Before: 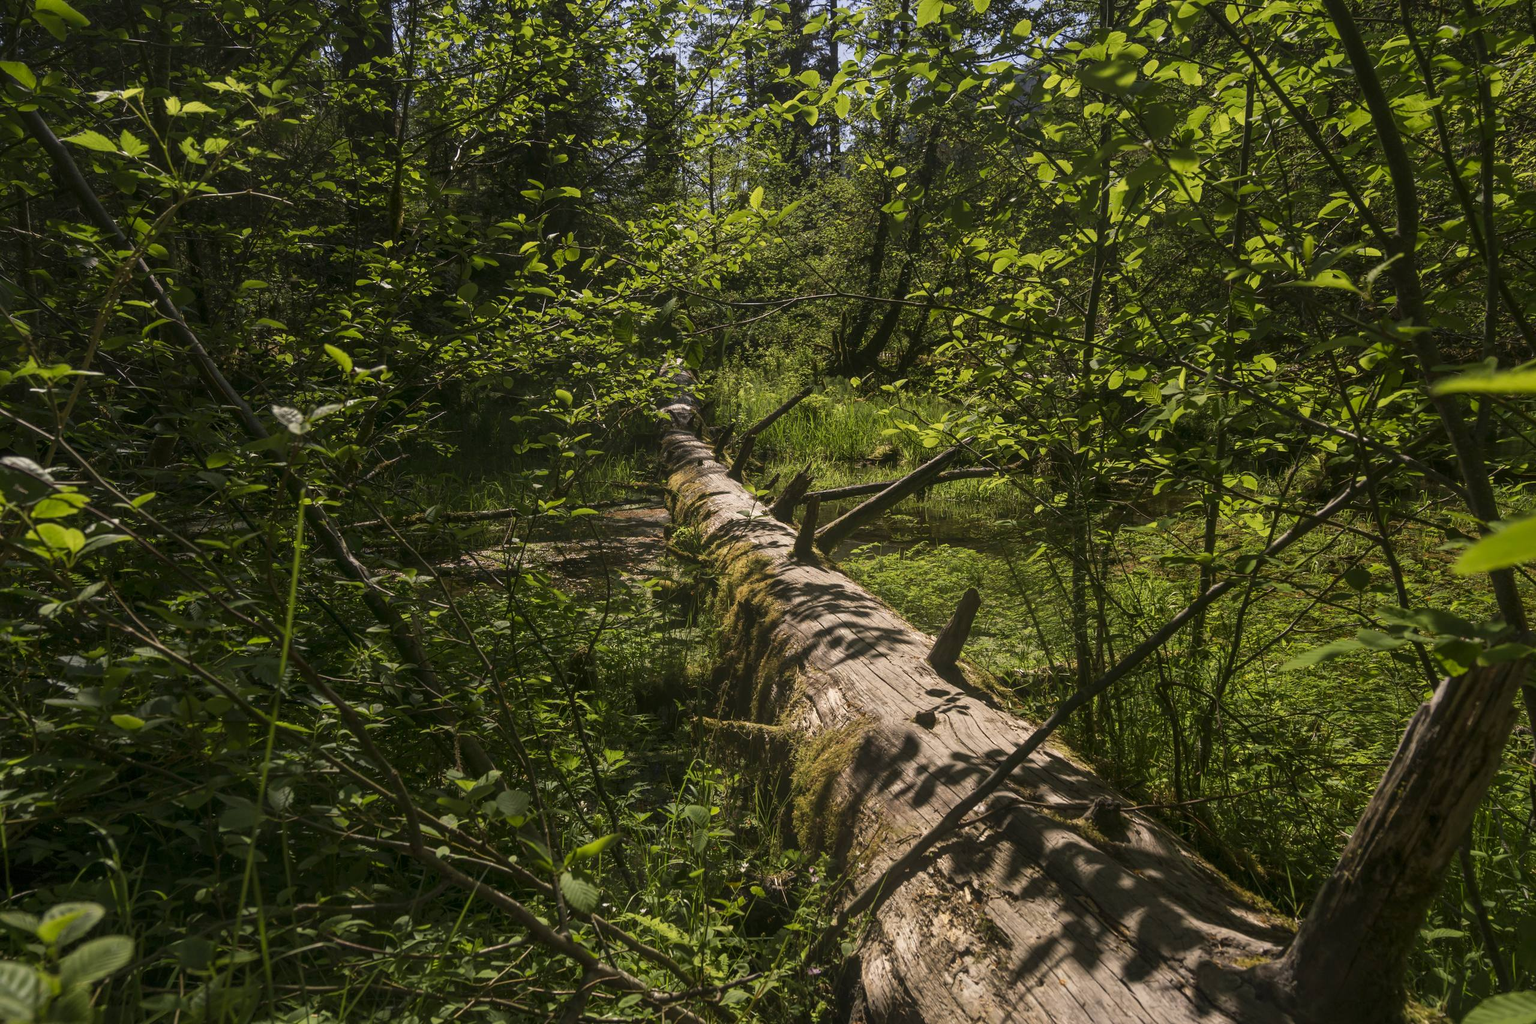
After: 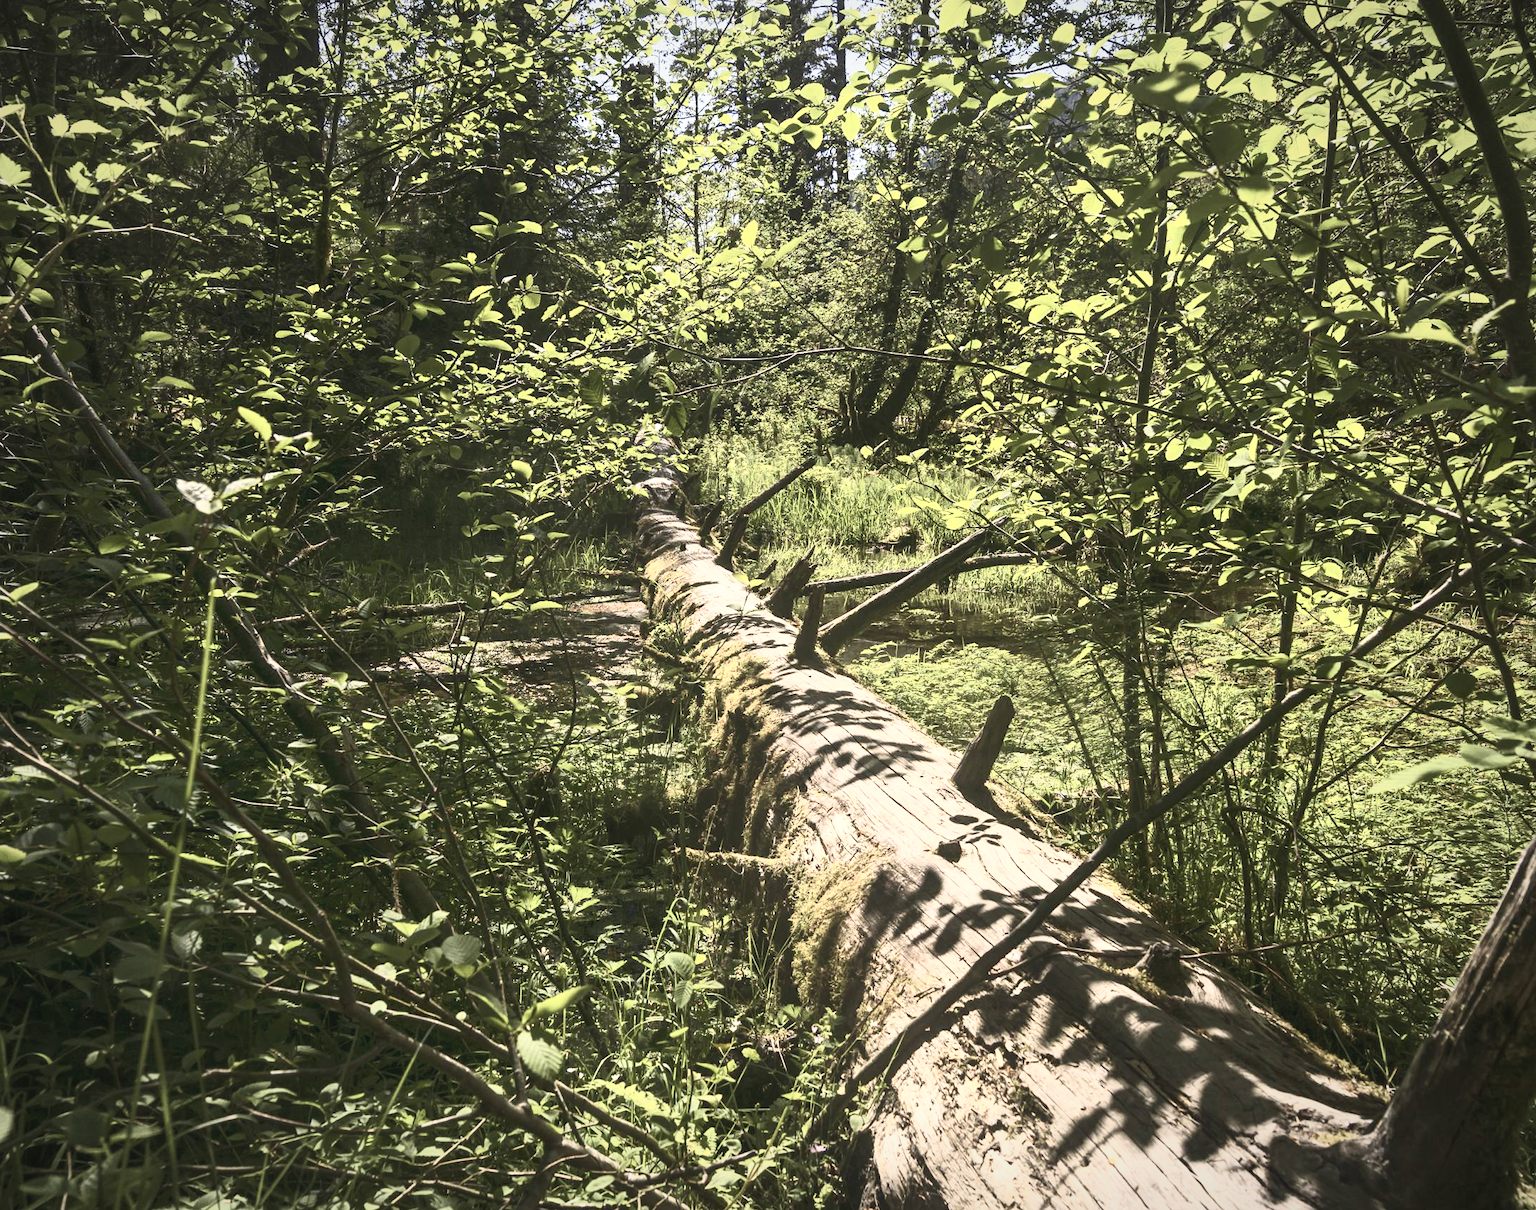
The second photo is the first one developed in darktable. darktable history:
contrast brightness saturation: contrast 0.576, brightness 0.57, saturation -0.331
crop: left 8.042%, right 7.393%
exposure: exposure 0.634 EV, compensate highlight preservation false
vignetting: fall-off start 80.89%, fall-off radius 62.18%, brightness -0.434, saturation -0.199, automatic ratio true, width/height ratio 1.419
velvia: on, module defaults
